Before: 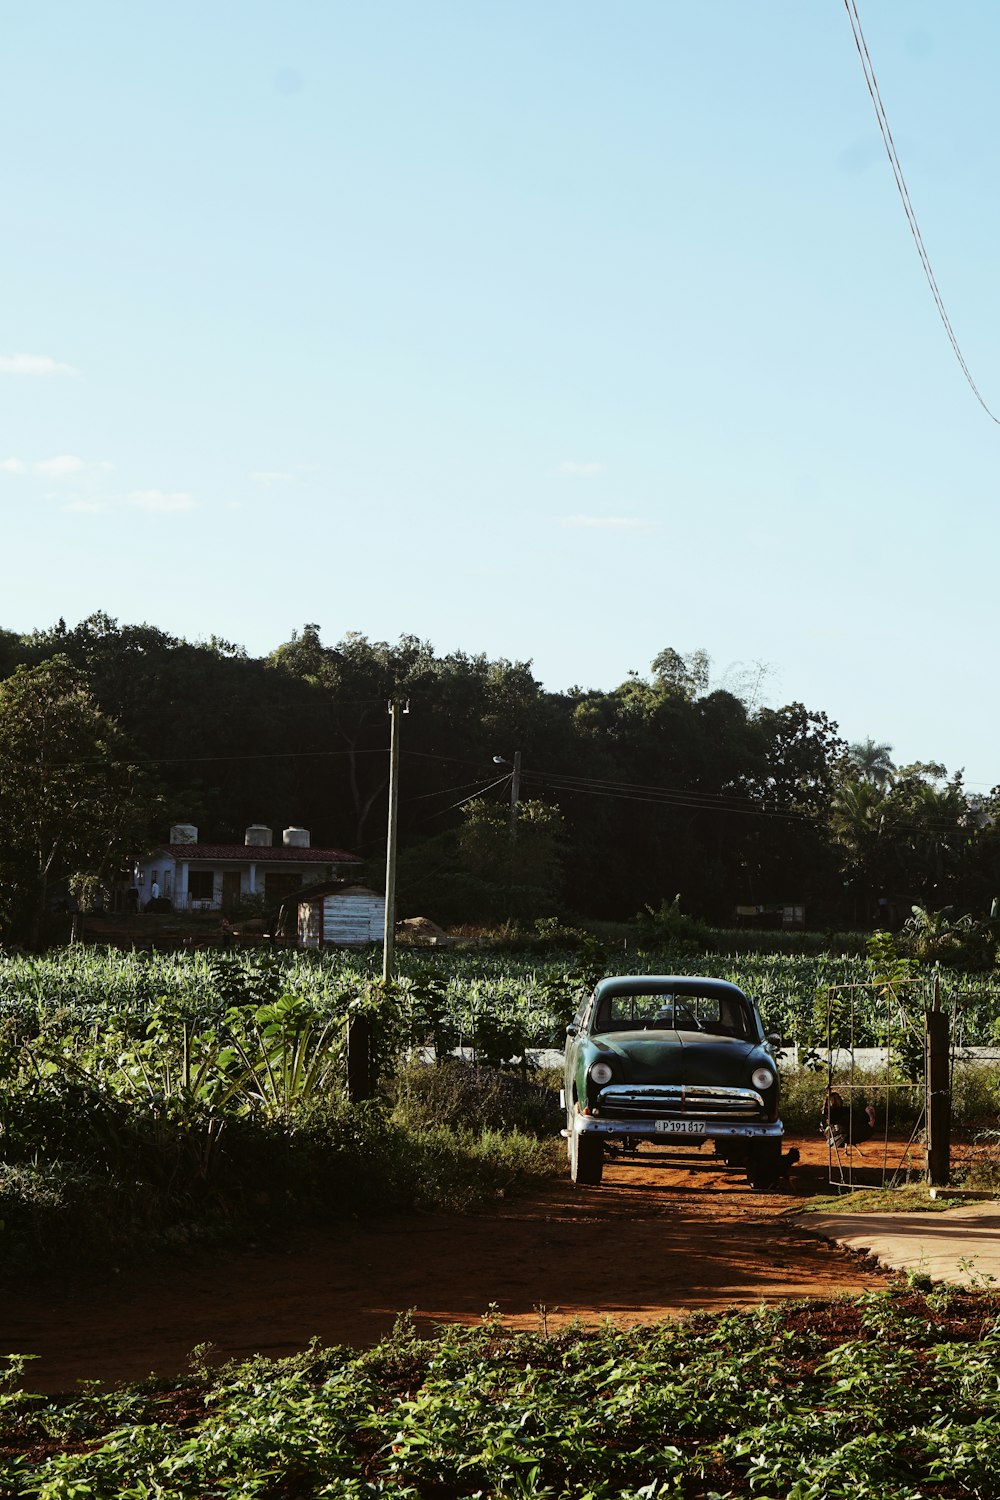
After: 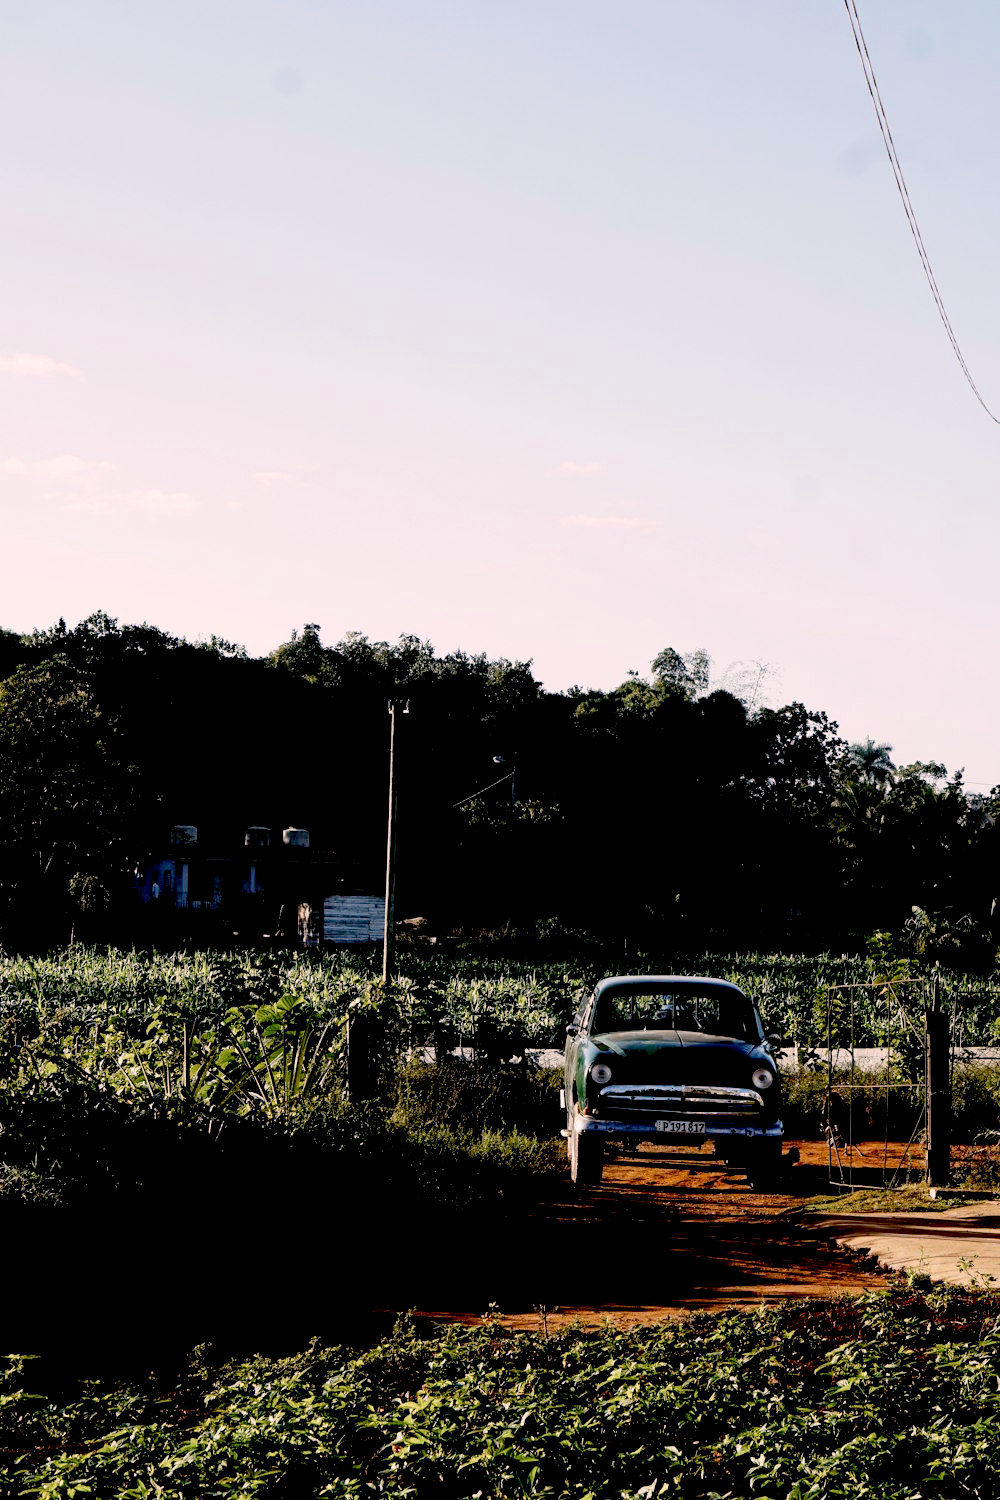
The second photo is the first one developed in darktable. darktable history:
exposure: black level correction 0.047, exposure 0.013 EV, compensate highlight preservation false
color correction: highlights a* 14.46, highlights b* 5.85, shadows a* -5.53, shadows b* -15.24, saturation 0.85
